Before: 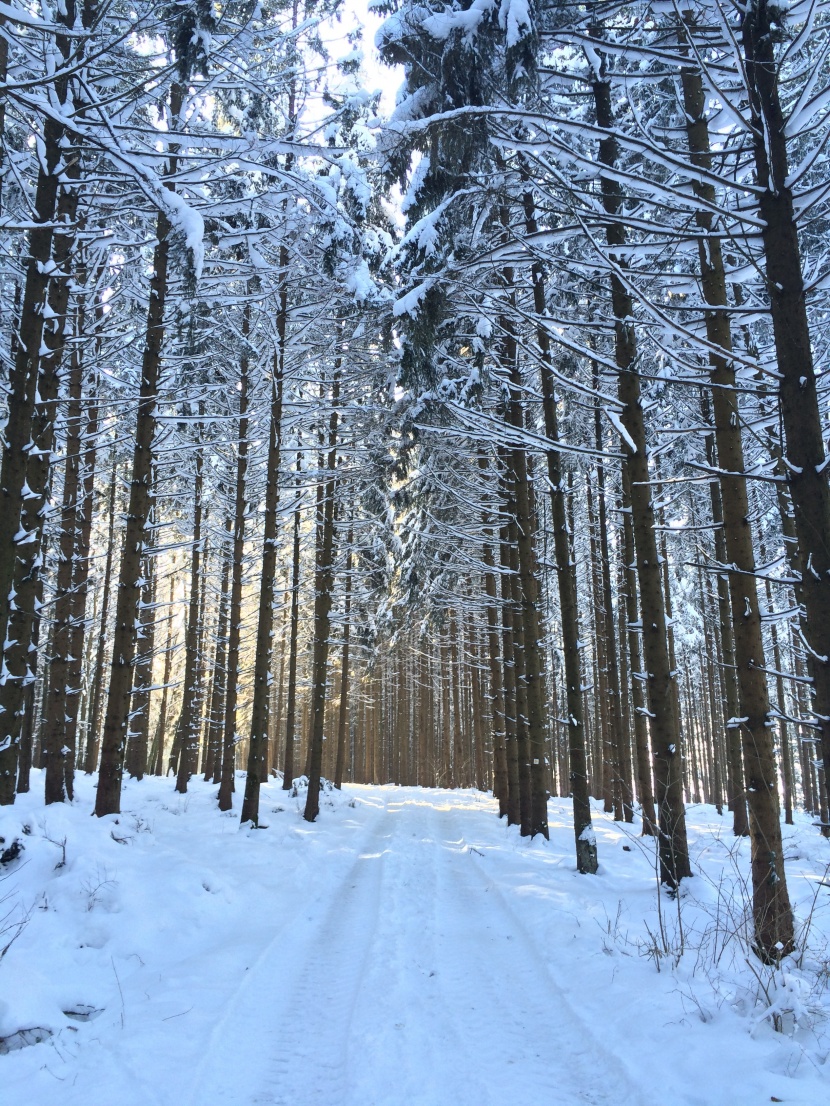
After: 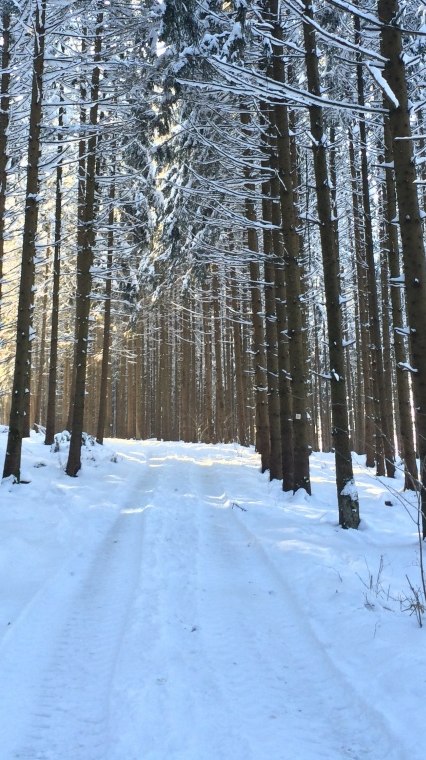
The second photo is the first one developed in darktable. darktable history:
crop and rotate: left 28.759%, top 31.272%, right 19.811%
